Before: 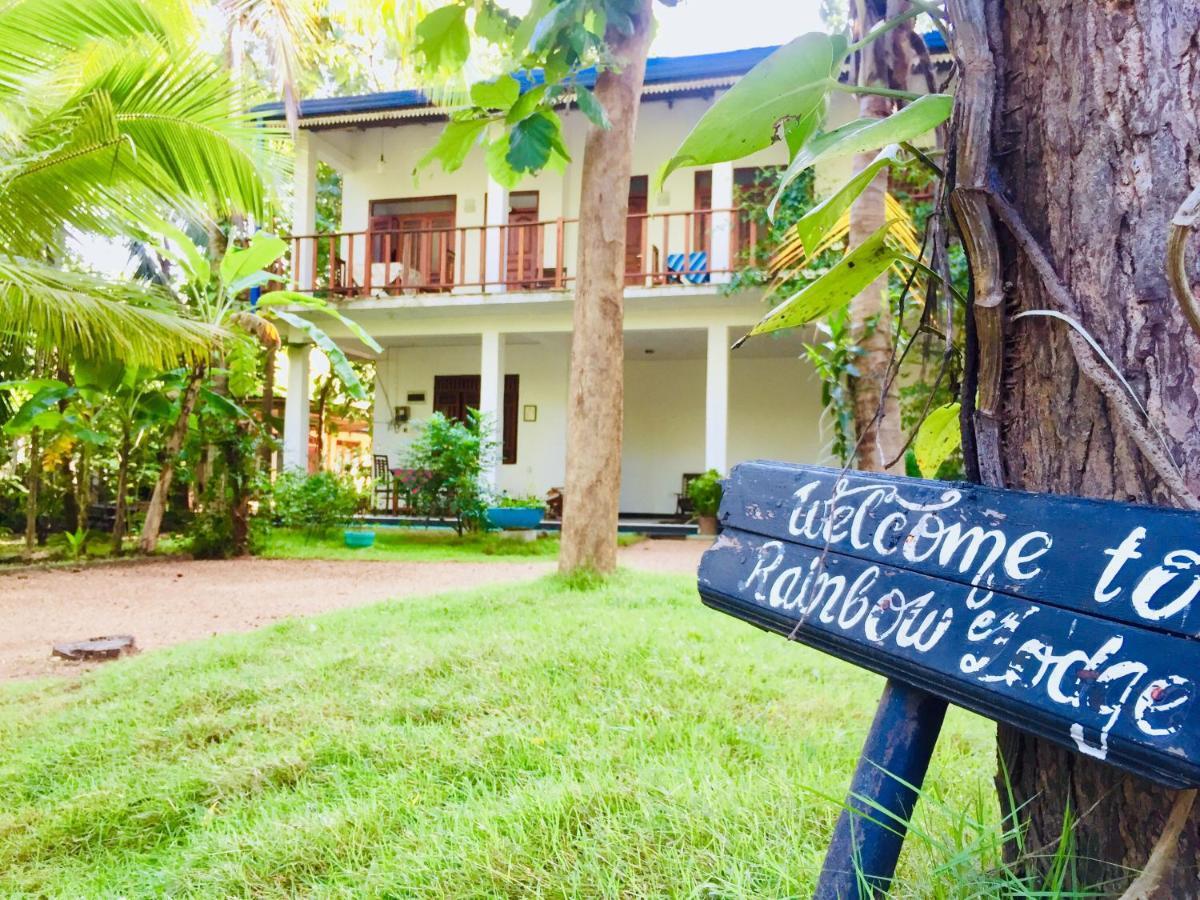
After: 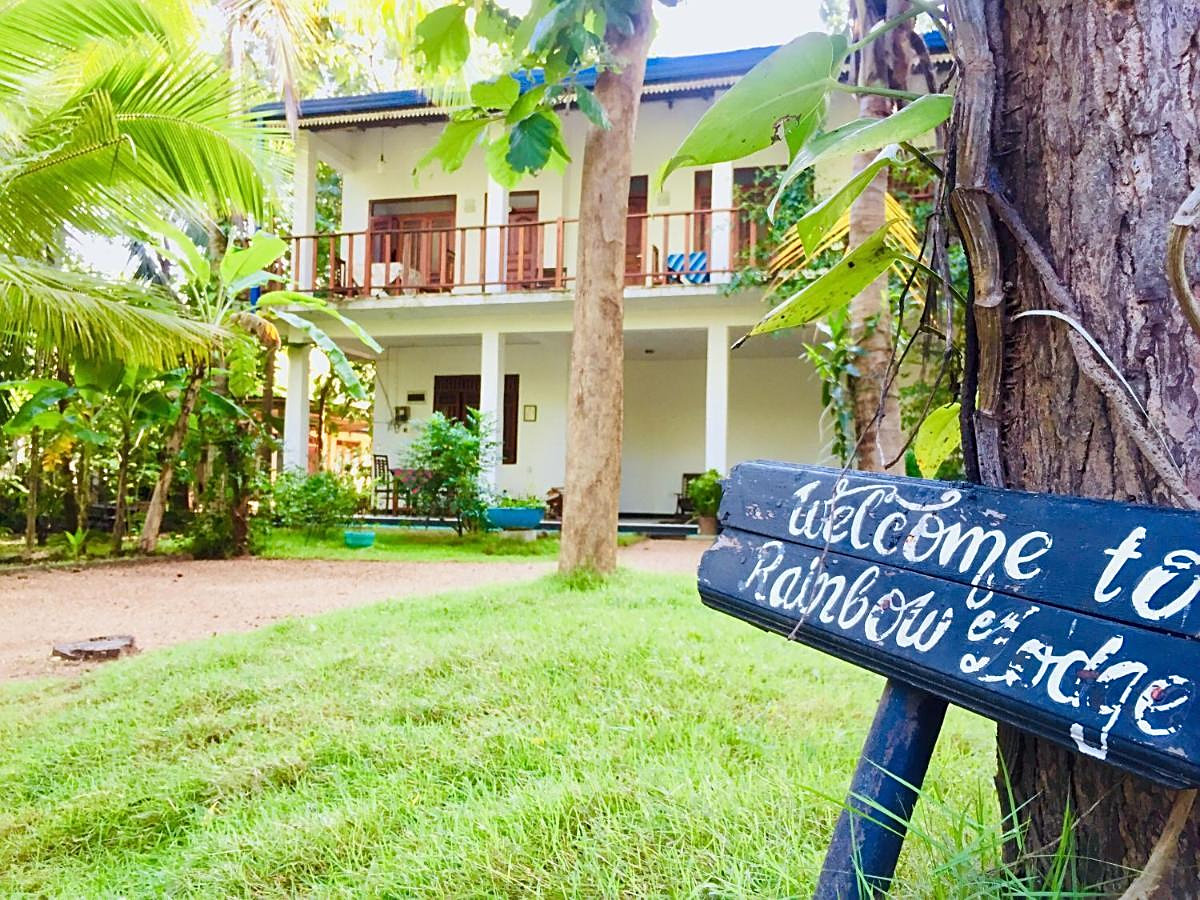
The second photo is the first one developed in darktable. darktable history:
sharpen: on, module defaults
white balance: red 1, blue 1
